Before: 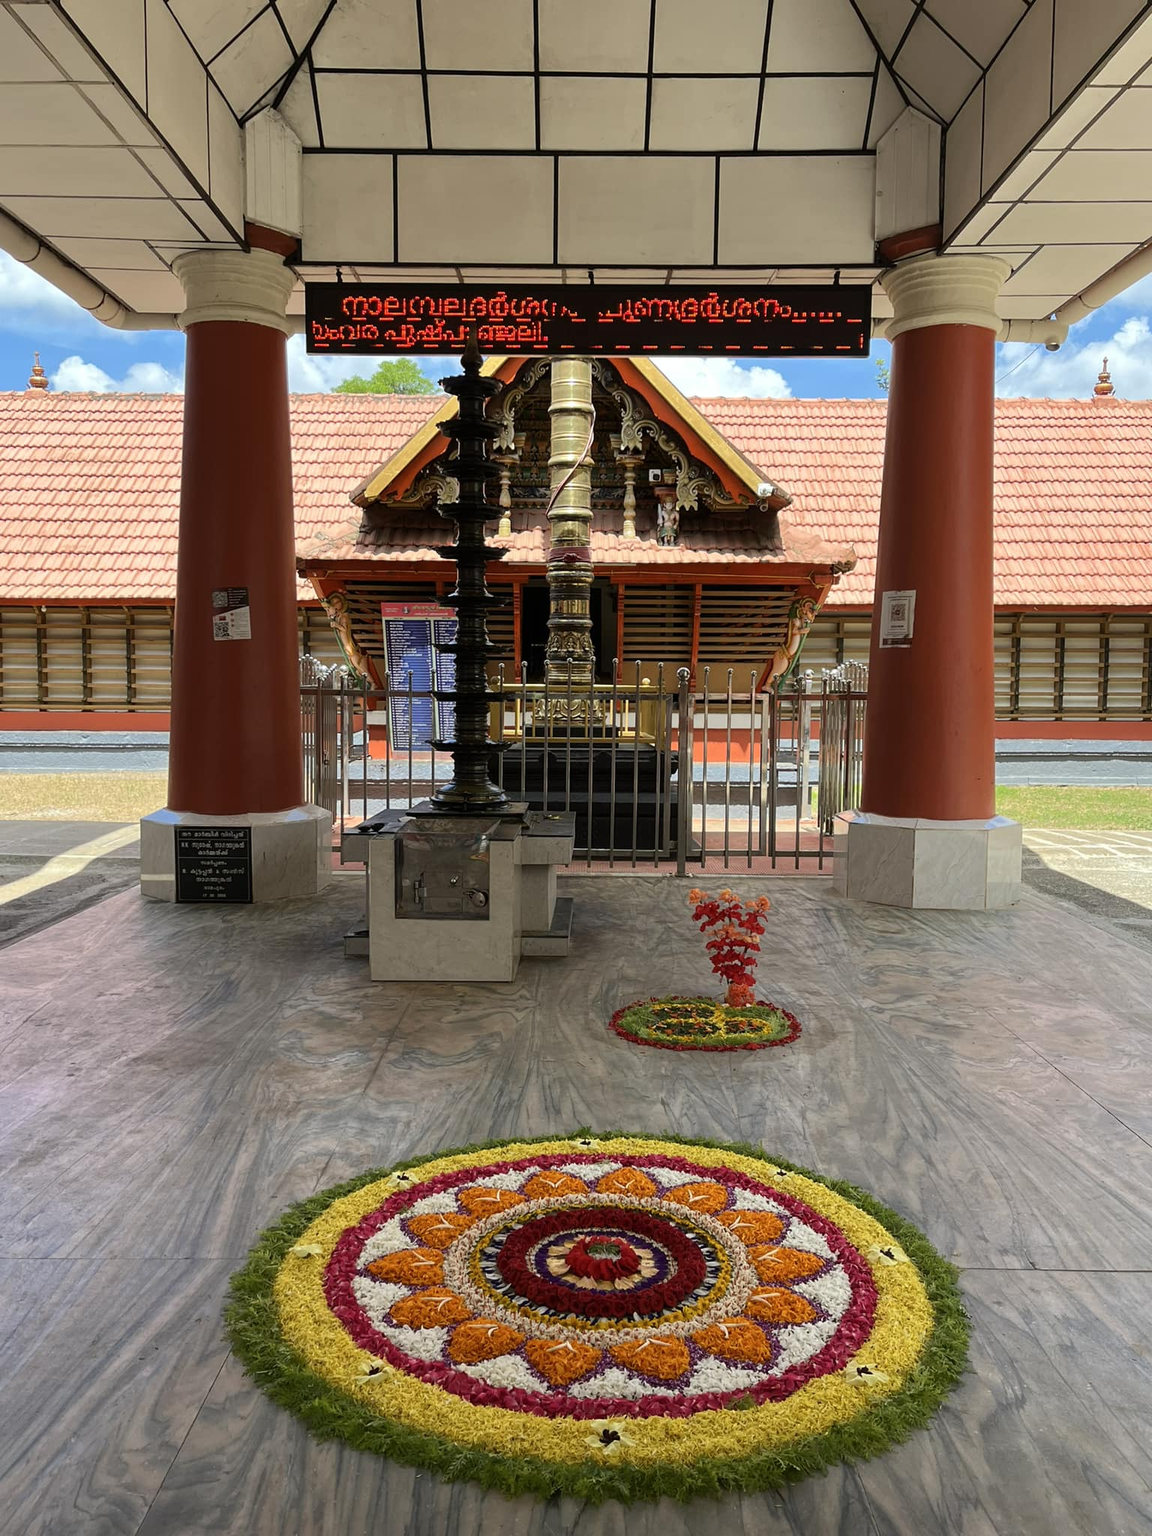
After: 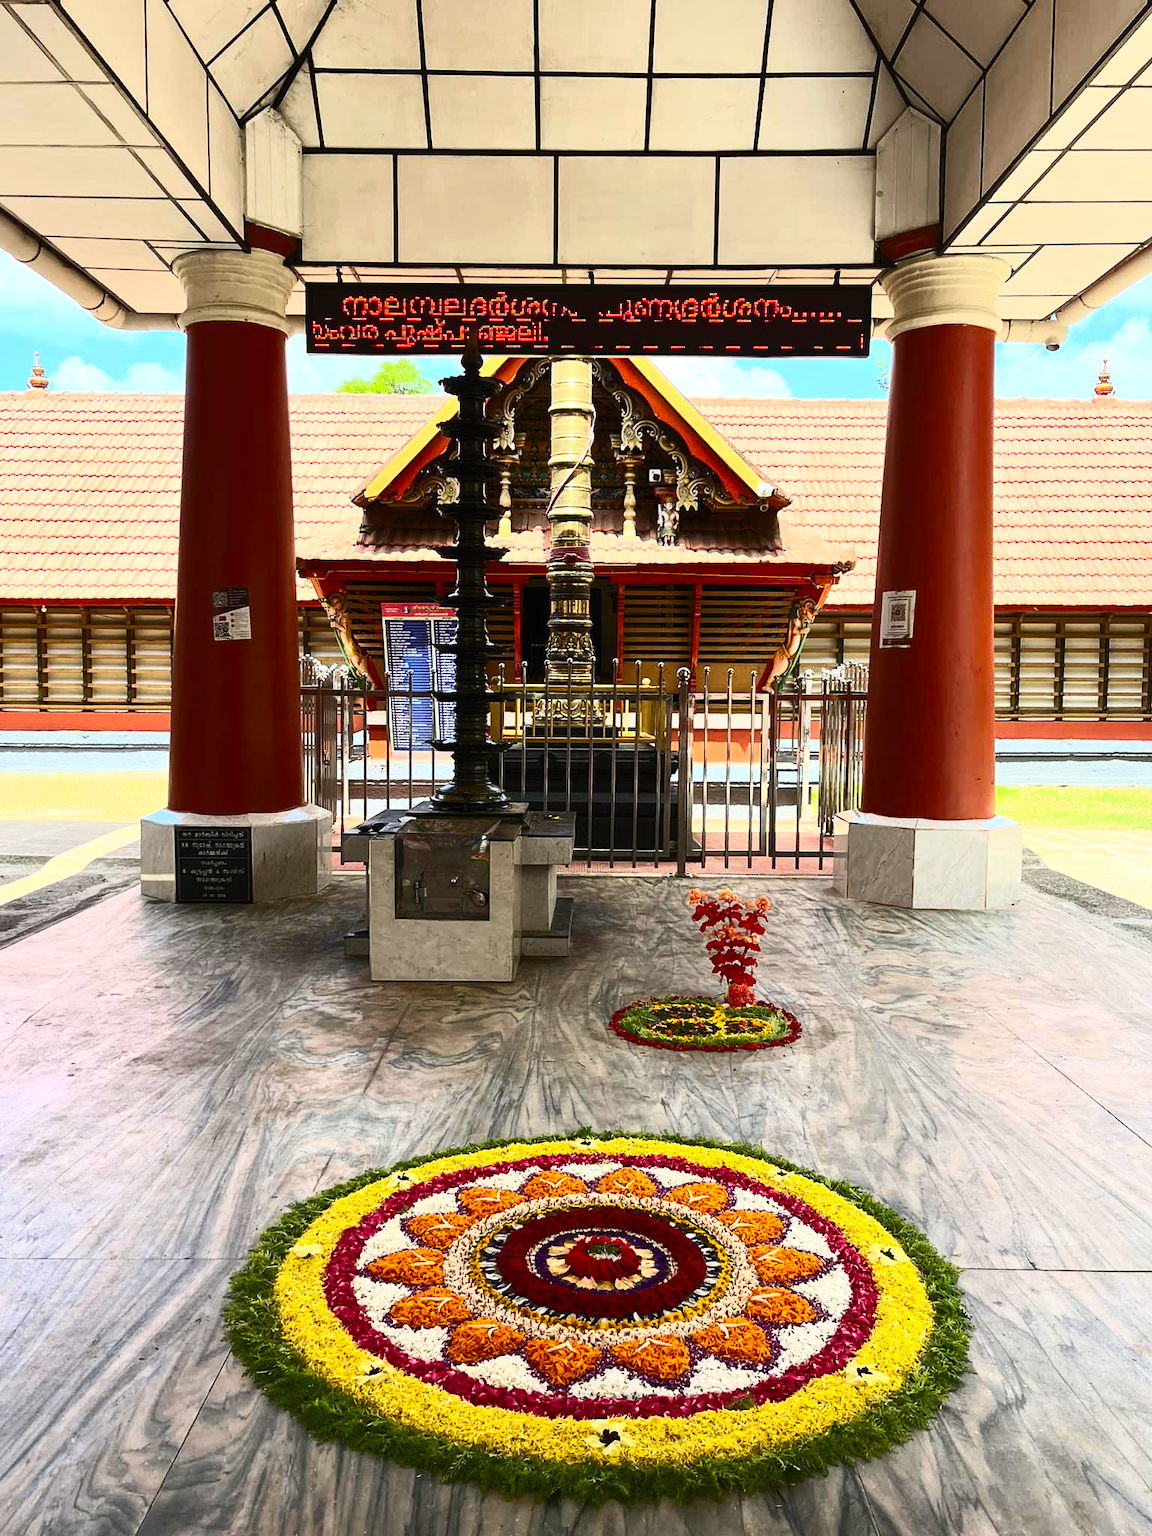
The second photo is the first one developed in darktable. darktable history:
contrast brightness saturation: contrast 0.62, brightness 0.34, saturation 0.14
color balance: output saturation 110%
